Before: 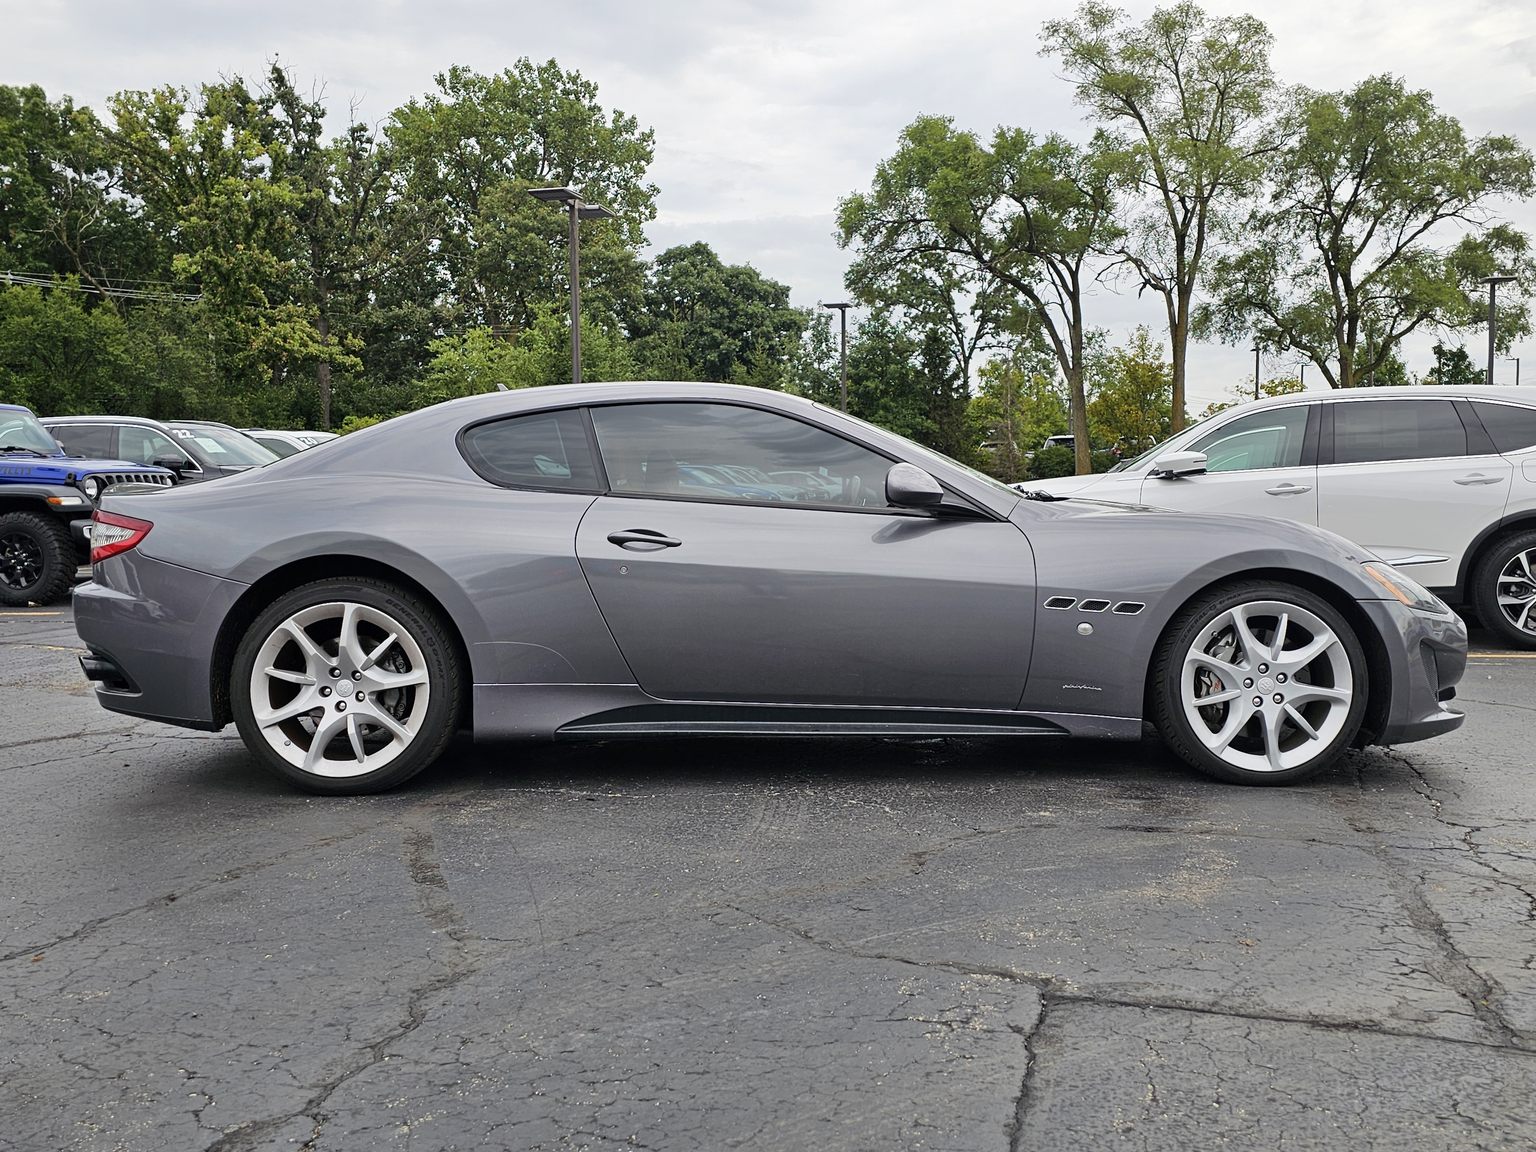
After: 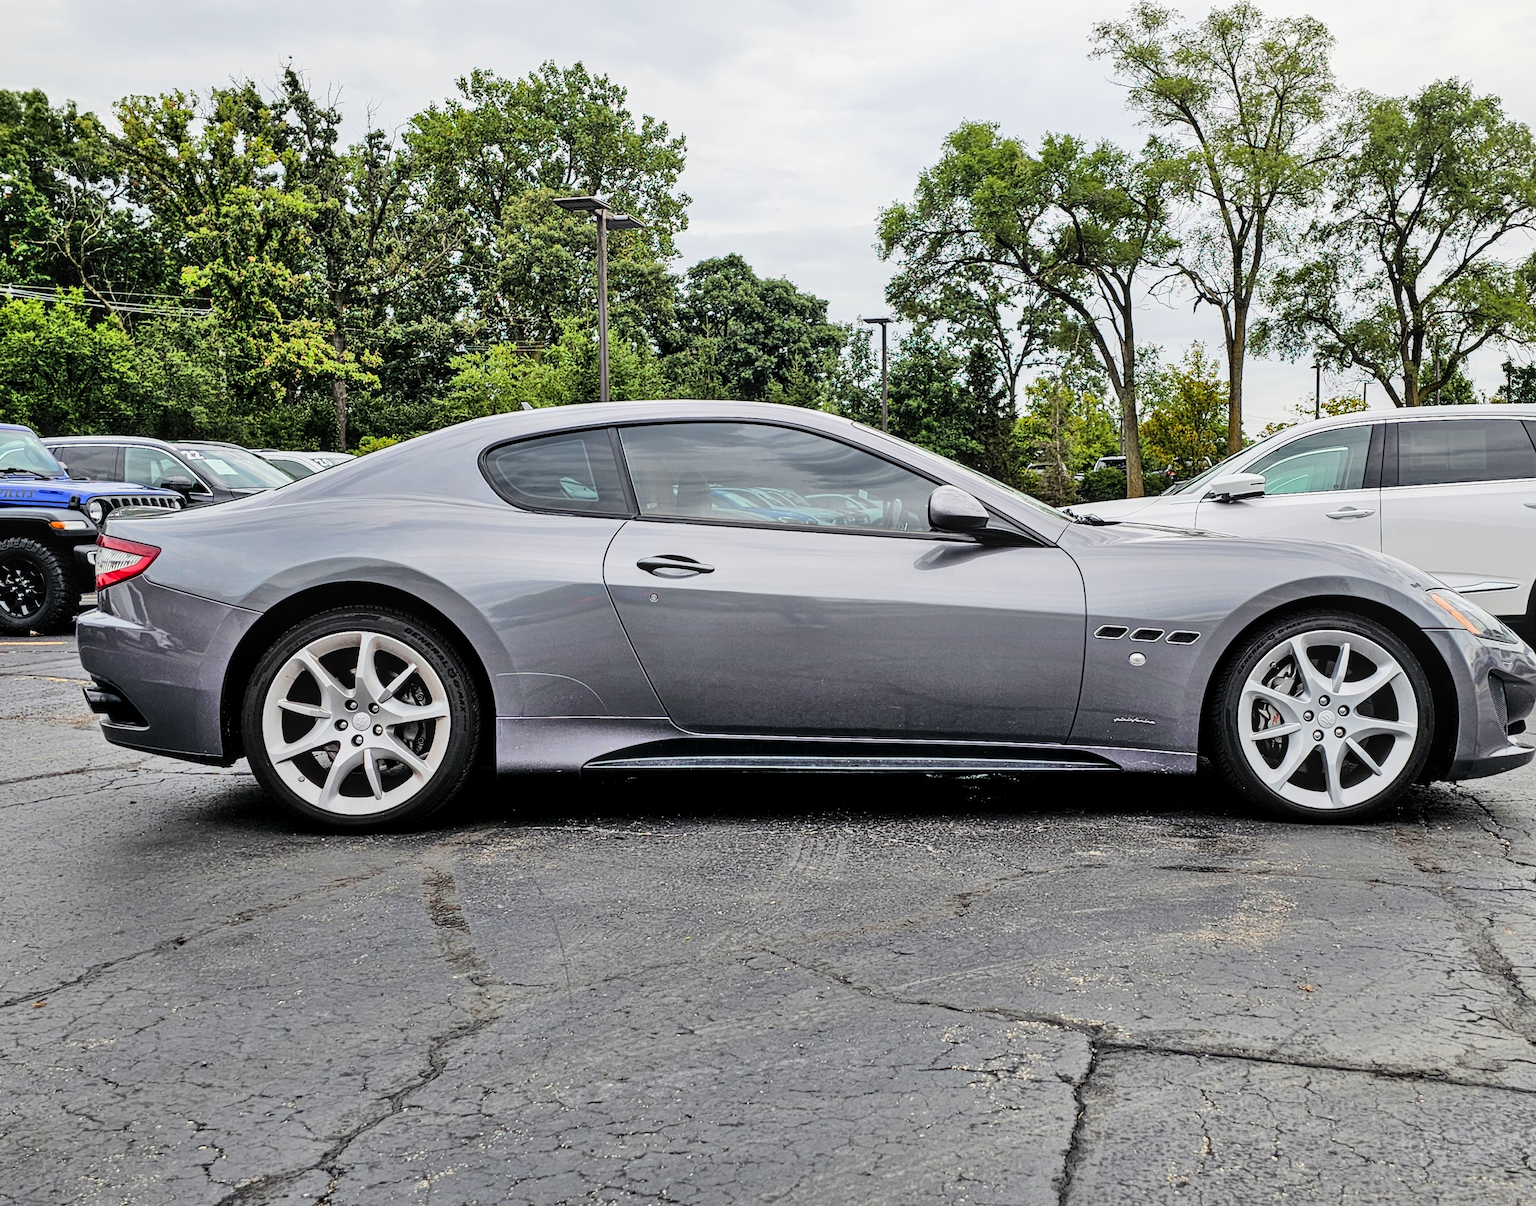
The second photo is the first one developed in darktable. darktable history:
shadows and highlights: radius 112.11, shadows 51.59, white point adjustment 9.04, highlights -2.99, soften with gaussian
local contrast: on, module defaults
contrast brightness saturation: contrast 0.038, saturation 0.157
filmic rgb: black relative exposure -7.65 EV, white relative exposure 4.56 EV, hardness 3.61, contrast 1.238, preserve chrominance max RGB, iterations of high-quality reconstruction 0
crop: right 4.566%, bottom 0.031%
